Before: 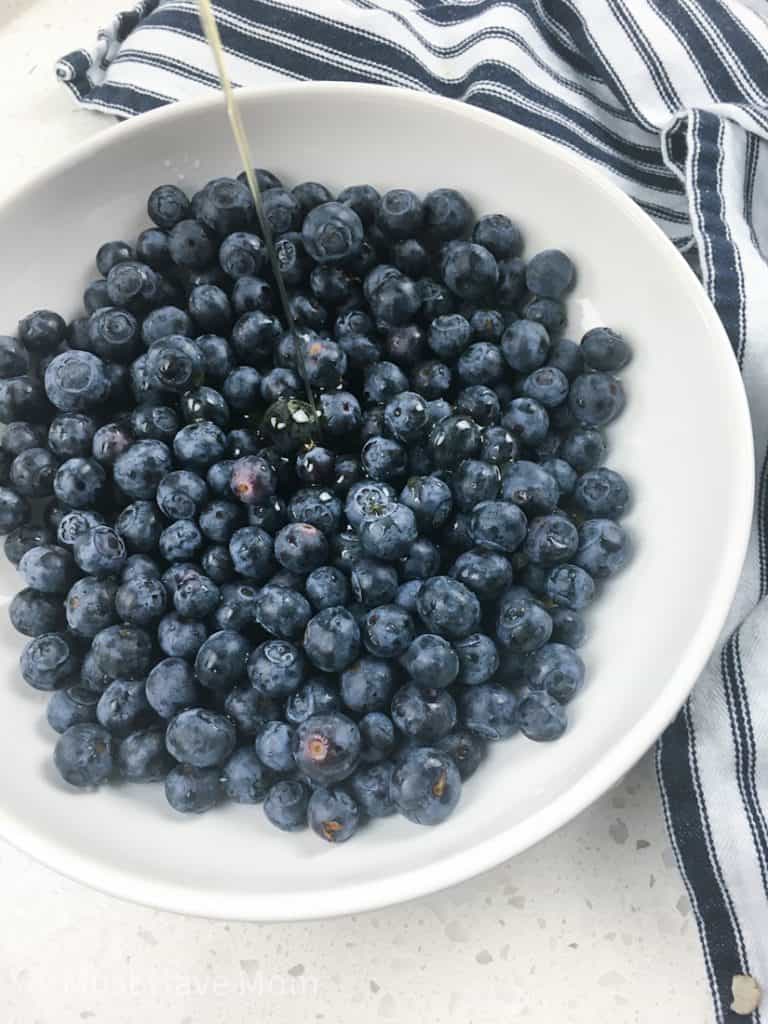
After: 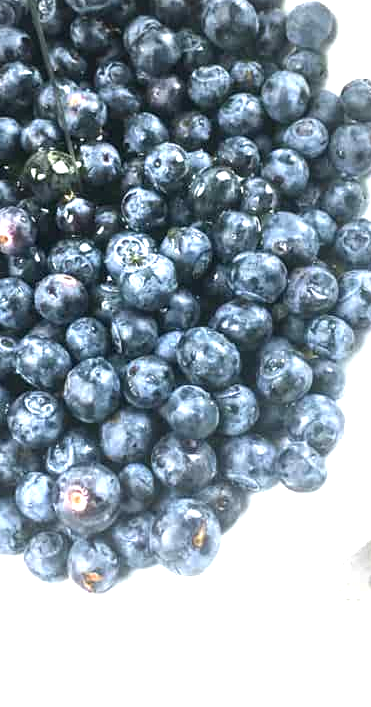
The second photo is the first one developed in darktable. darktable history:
crop: left 31.376%, top 24.326%, right 20.28%, bottom 6.571%
local contrast: detail 130%
tone equalizer: edges refinement/feathering 500, mask exposure compensation -1.57 EV, preserve details no
exposure: black level correction 0, exposure 1.514 EV, compensate highlight preservation false
